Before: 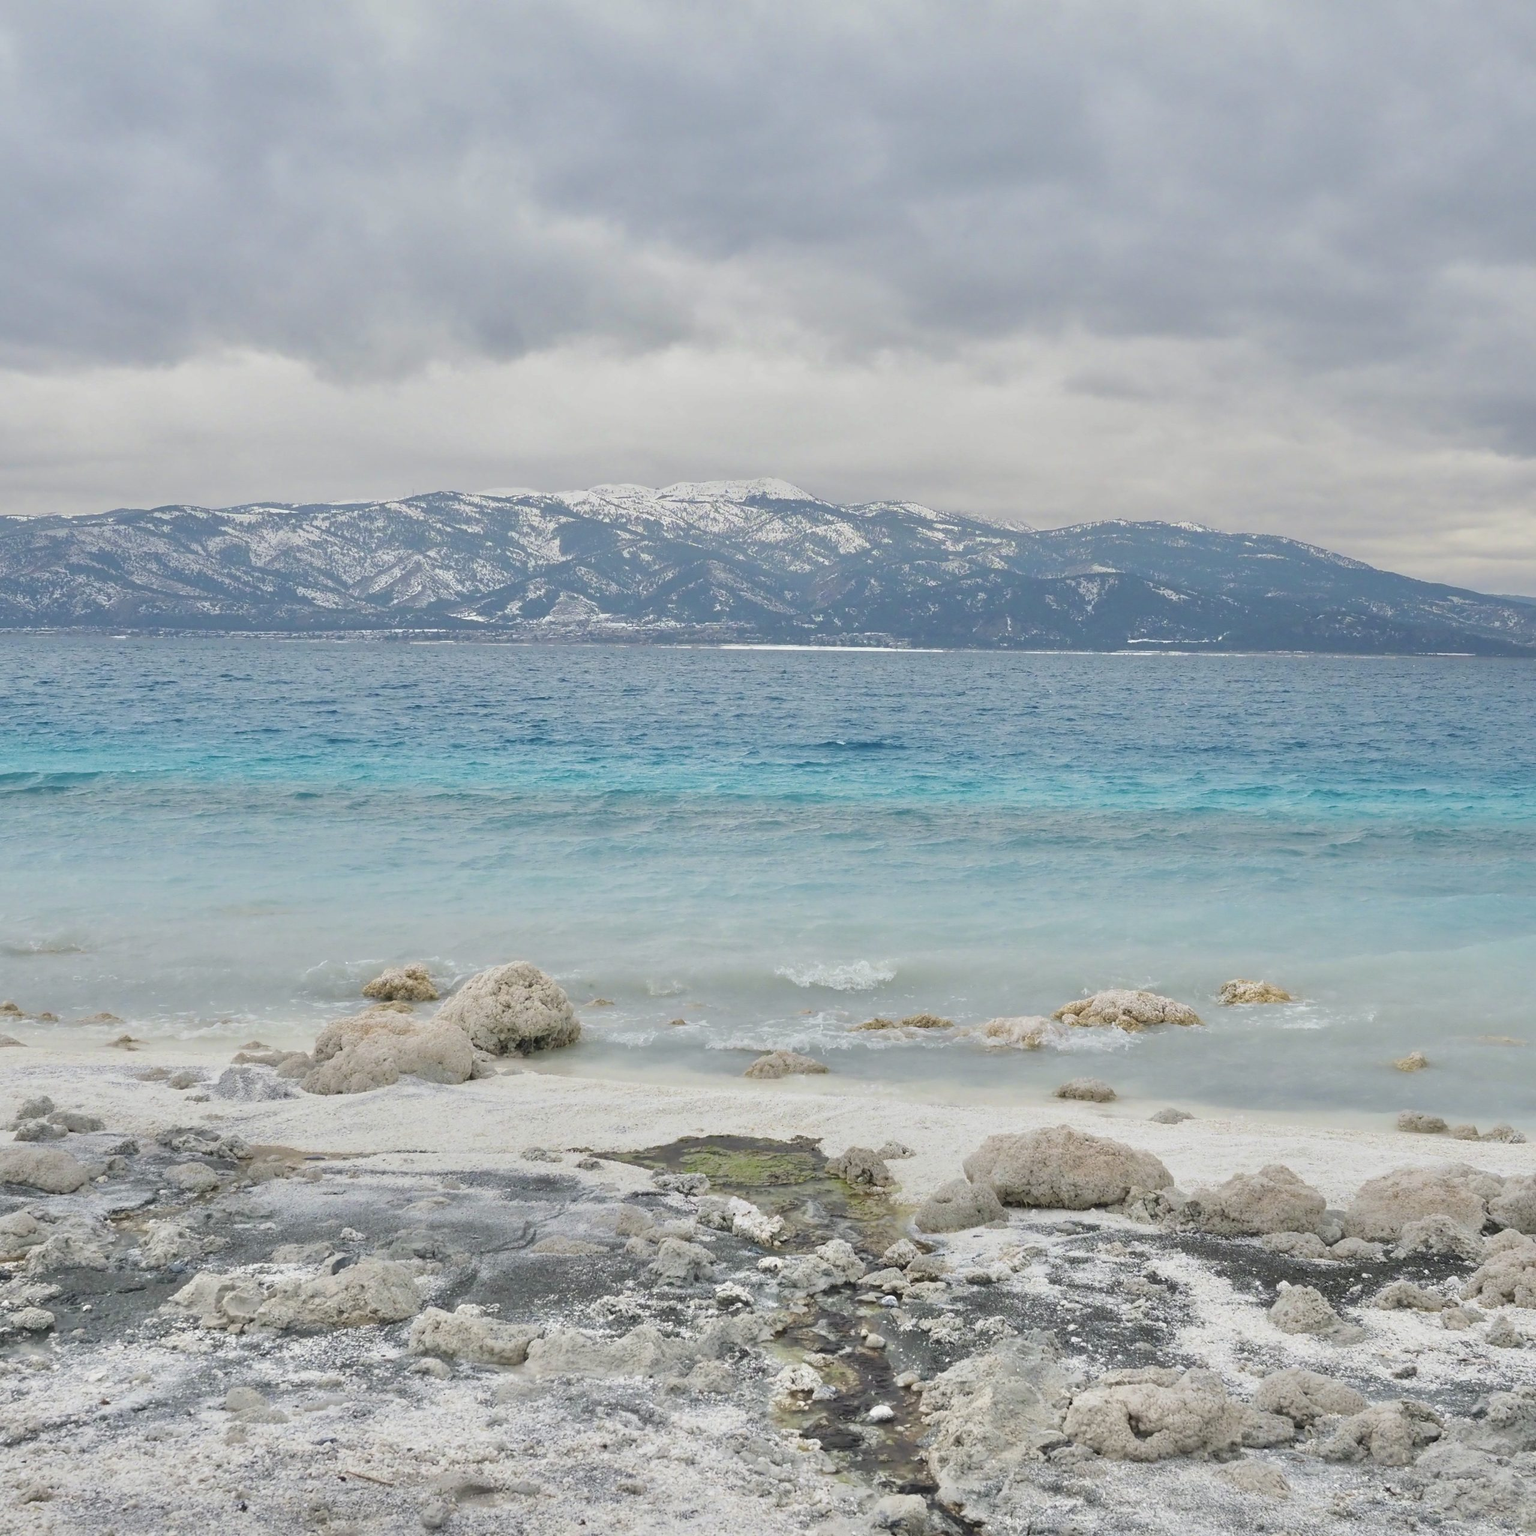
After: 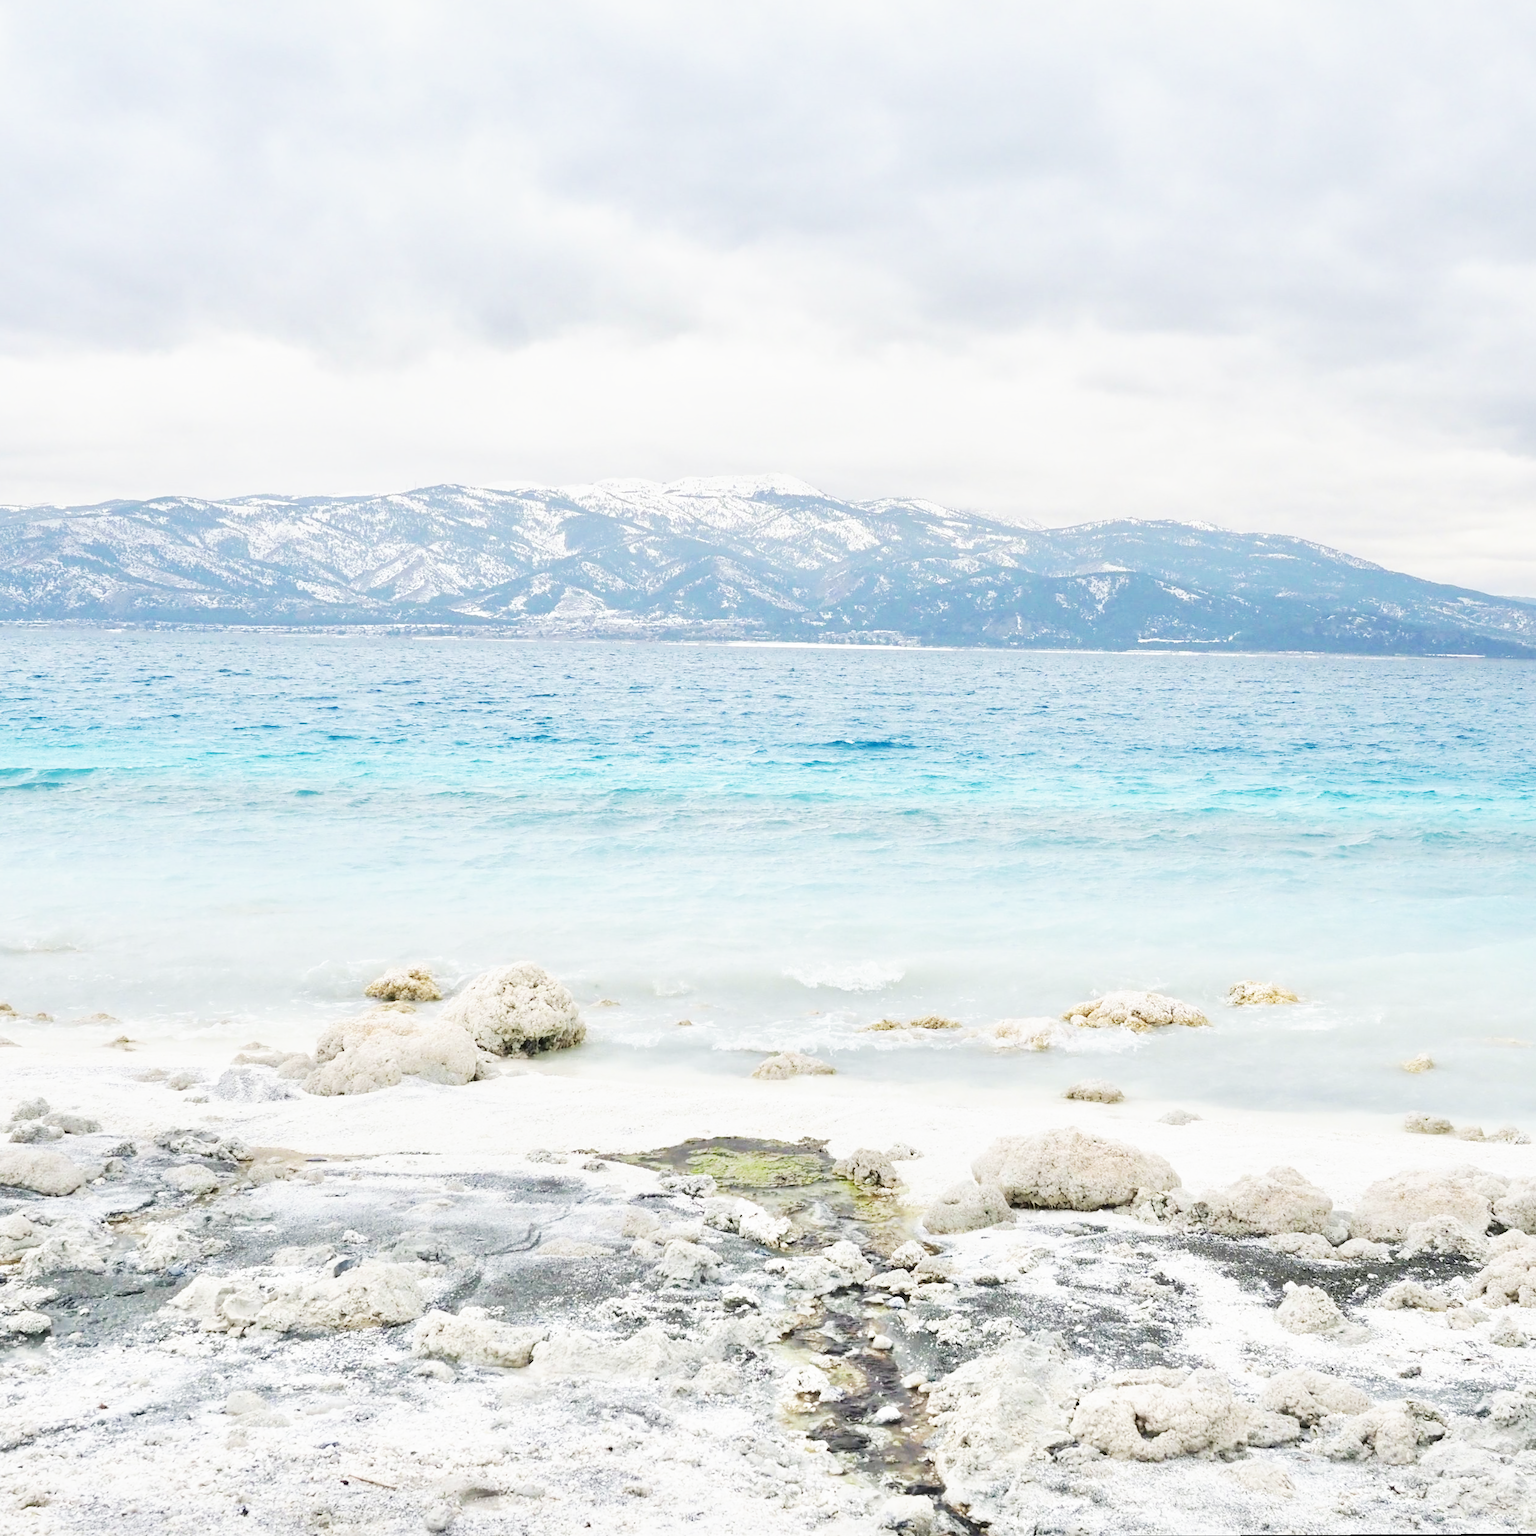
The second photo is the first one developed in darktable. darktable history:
base curve: curves: ch0 [(0, 0) (0.007, 0.004) (0.027, 0.03) (0.046, 0.07) (0.207, 0.54) (0.442, 0.872) (0.673, 0.972) (1, 1)], preserve colors none
rotate and perspective: rotation 0.174°, lens shift (vertical) 0.013, lens shift (horizontal) 0.019, shear 0.001, automatic cropping original format, crop left 0.007, crop right 0.991, crop top 0.016, crop bottom 0.997
